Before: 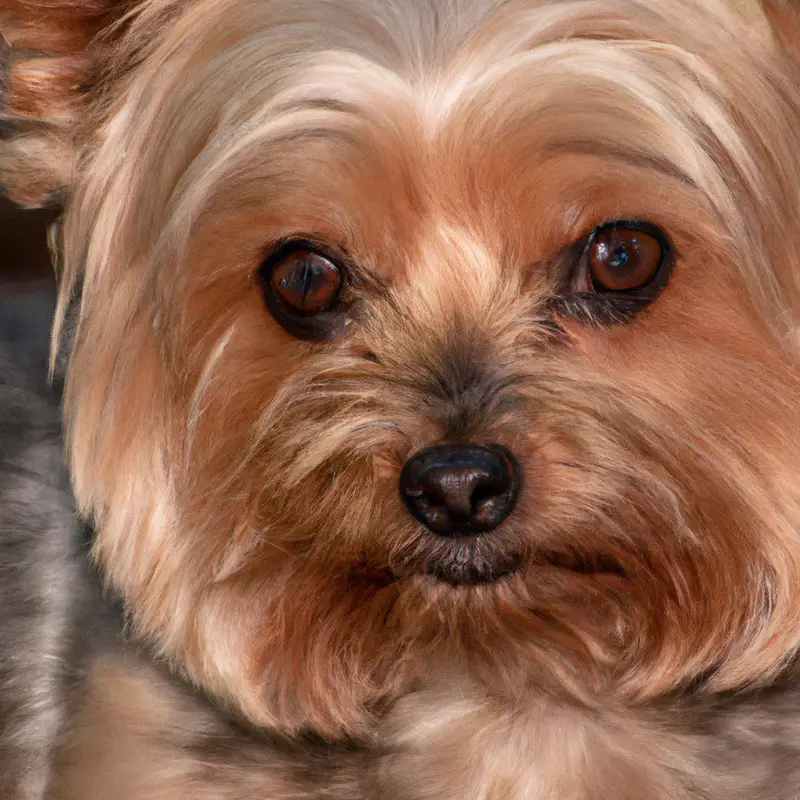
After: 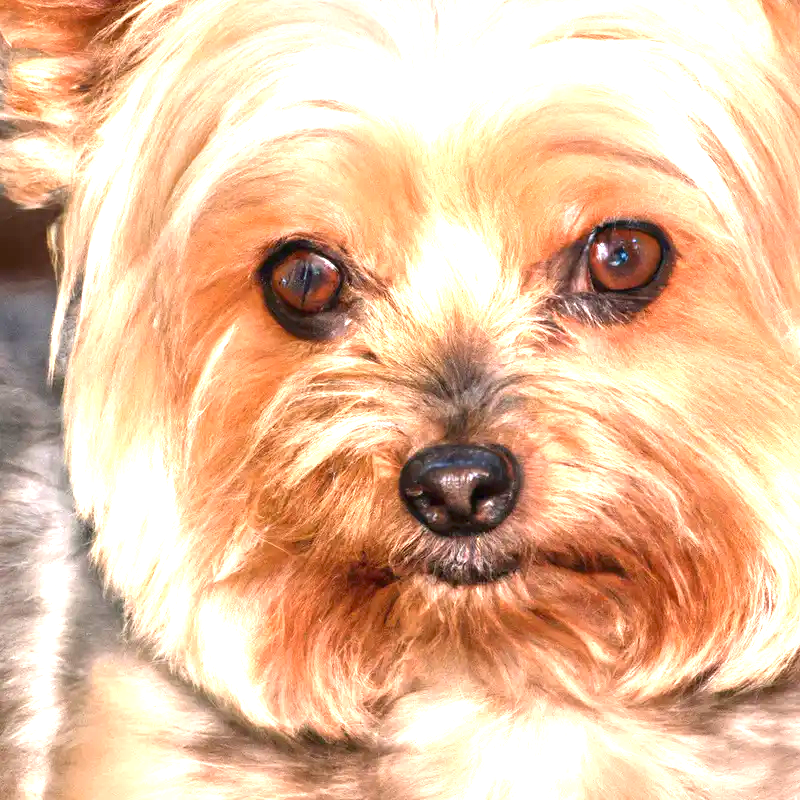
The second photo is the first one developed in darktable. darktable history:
exposure: black level correction 0, exposure 2.126 EV, compensate highlight preservation false
